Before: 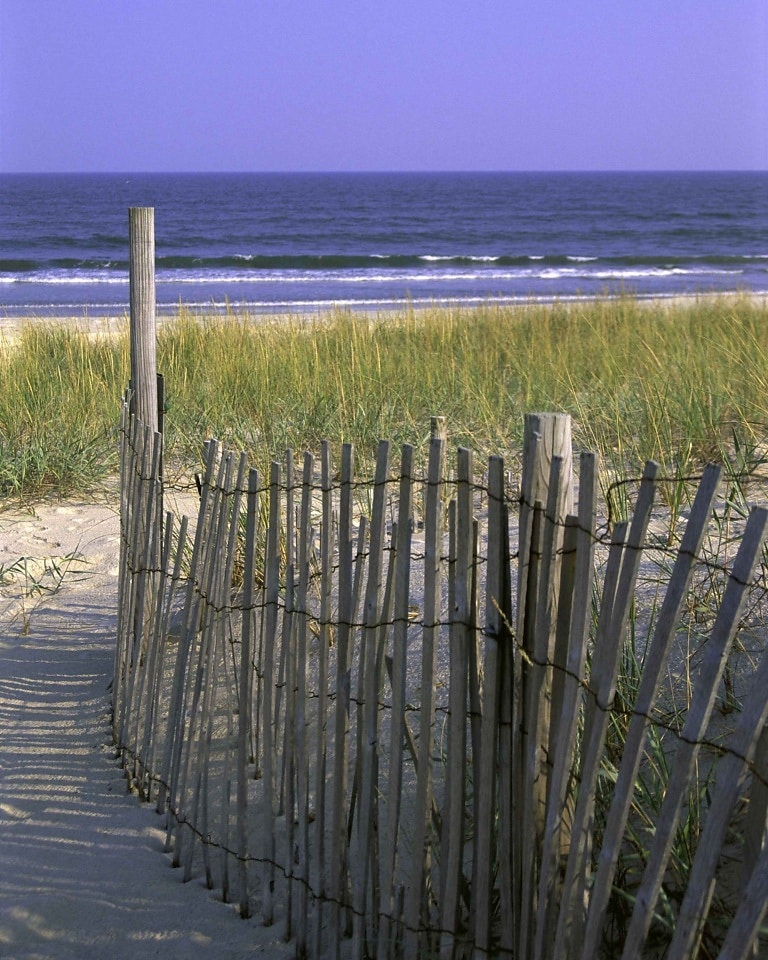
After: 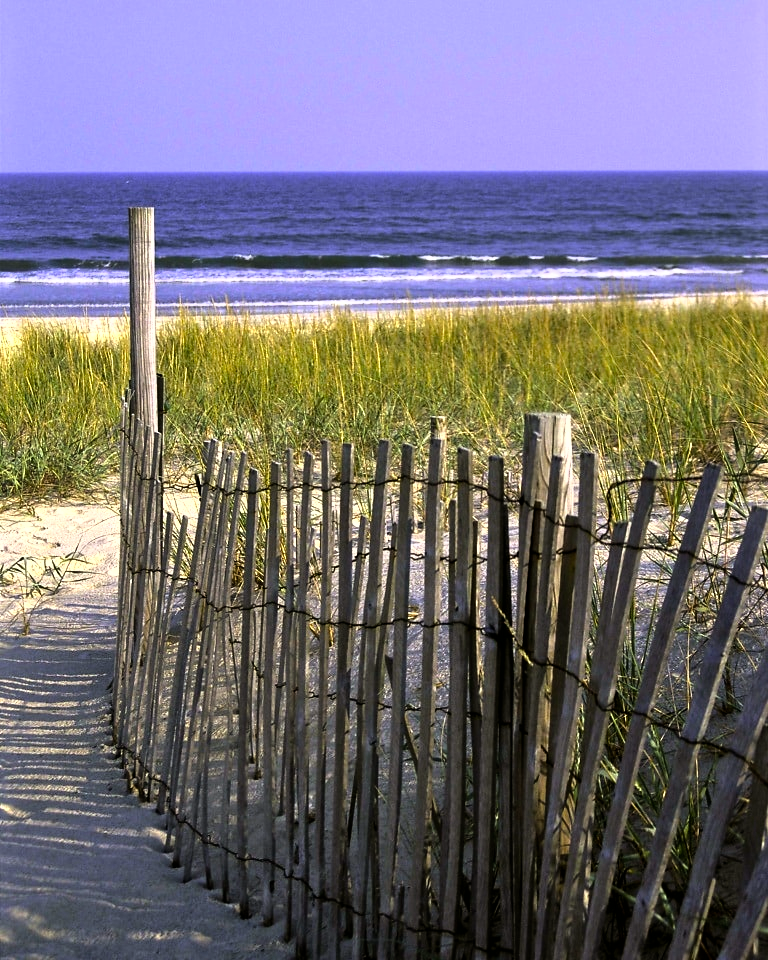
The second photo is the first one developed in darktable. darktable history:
tone curve: curves: ch0 [(0, 0) (0.003, 0.001) (0.011, 0.002) (0.025, 0.002) (0.044, 0.006) (0.069, 0.01) (0.1, 0.017) (0.136, 0.023) (0.177, 0.038) (0.224, 0.066) (0.277, 0.118) (0.335, 0.185) (0.399, 0.264) (0.468, 0.365) (0.543, 0.475) (0.623, 0.606) (0.709, 0.759) (0.801, 0.923) (0.898, 0.999) (1, 1)]
color balance rgb: power › luminance -3.851%, power › chroma 0.547%, power › hue 41.06°, global offset › luminance -0.492%, perceptual saturation grading › global saturation 19.297%, perceptual brilliance grading › mid-tones 9.254%, perceptual brilliance grading › shadows 14.952%, global vibrance 20%
tone equalizer: -8 EV 0.996 EV, -7 EV 1.02 EV, -6 EV 0.975 EV, -5 EV 1.04 EV, -4 EV 1.03 EV, -3 EV 0.755 EV, -2 EV 0.489 EV, -1 EV 0.233 EV
